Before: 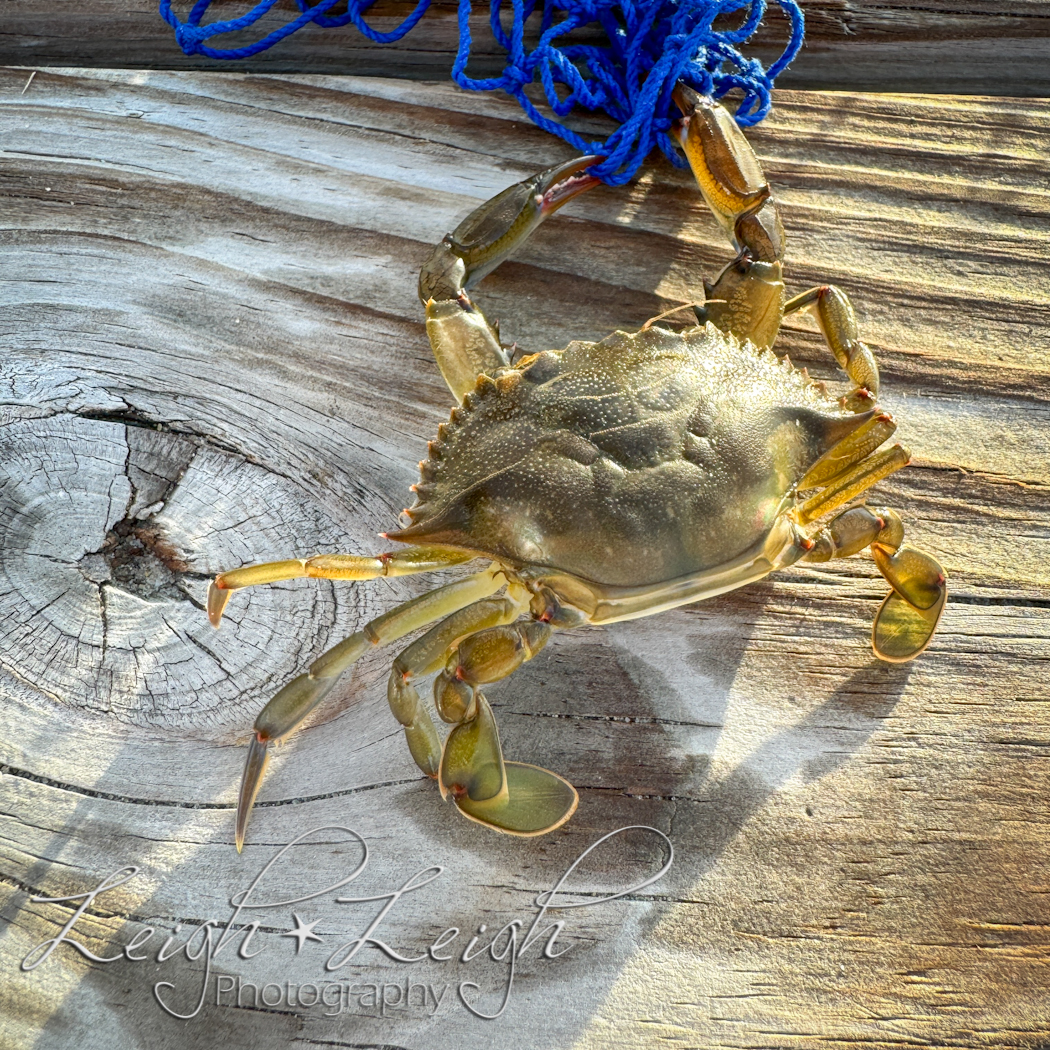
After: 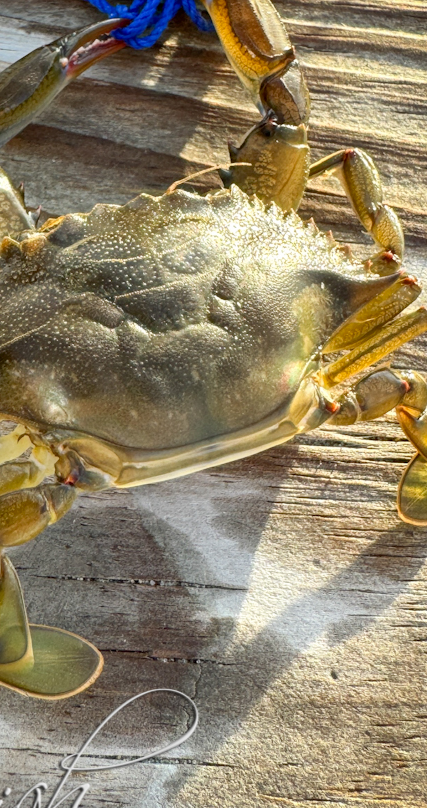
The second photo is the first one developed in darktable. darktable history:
crop: left 45.315%, top 13.14%, right 13.936%, bottom 9.821%
